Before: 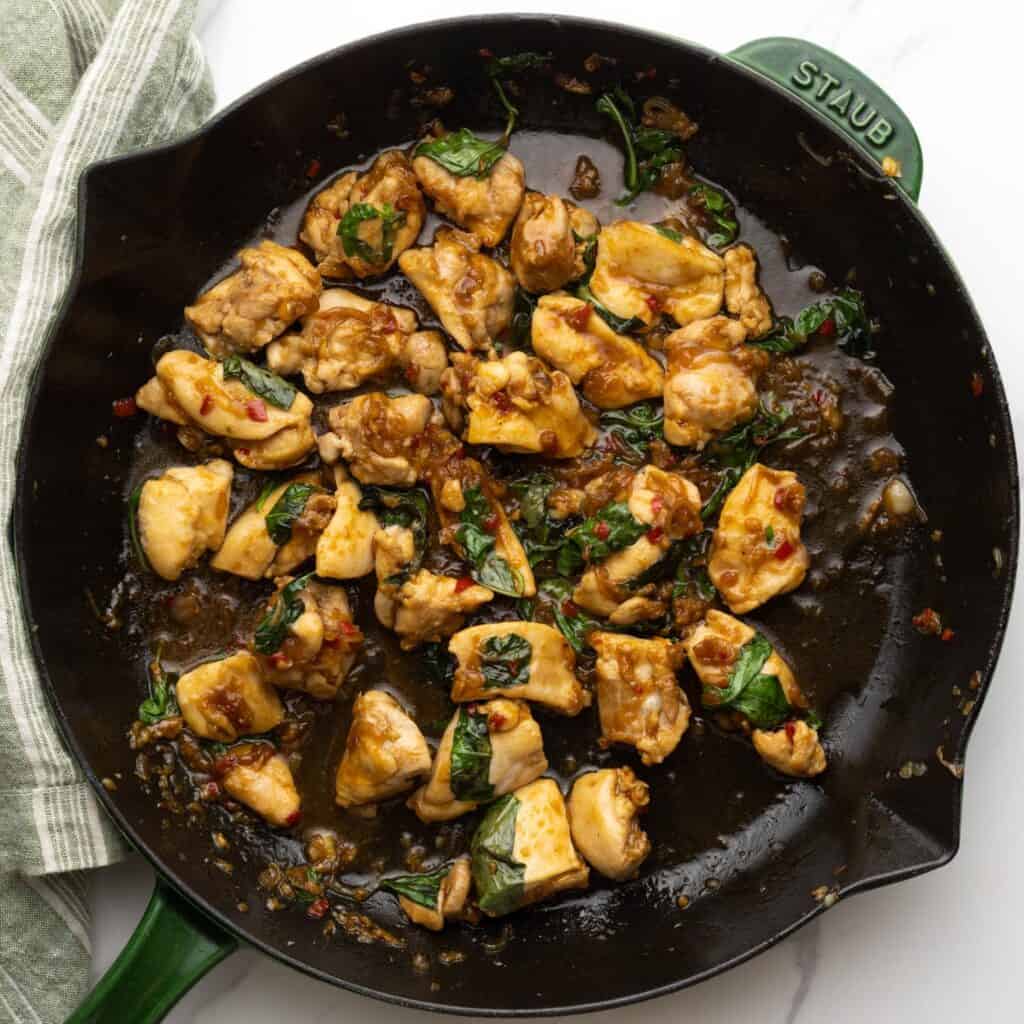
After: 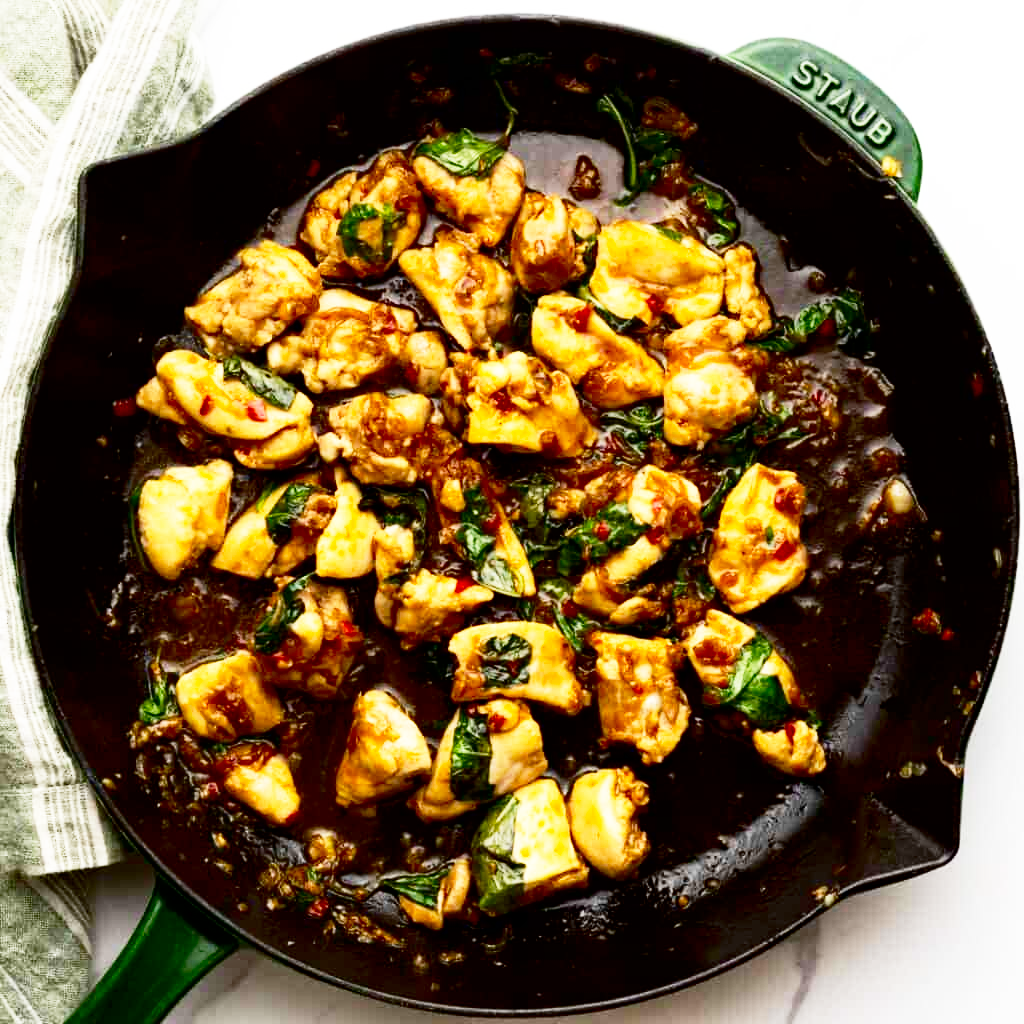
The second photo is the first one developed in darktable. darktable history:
base curve: curves: ch0 [(0, 0) (0.012, 0.01) (0.073, 0.168) (0.31, 0.711) (0.645, 0.957) (1, 1)], preserve colors none
contrast brightness saturation: contrast 0.135, brightness -0.229, saturation 0.149
haze removal: compatibility mode true, adaptive false
